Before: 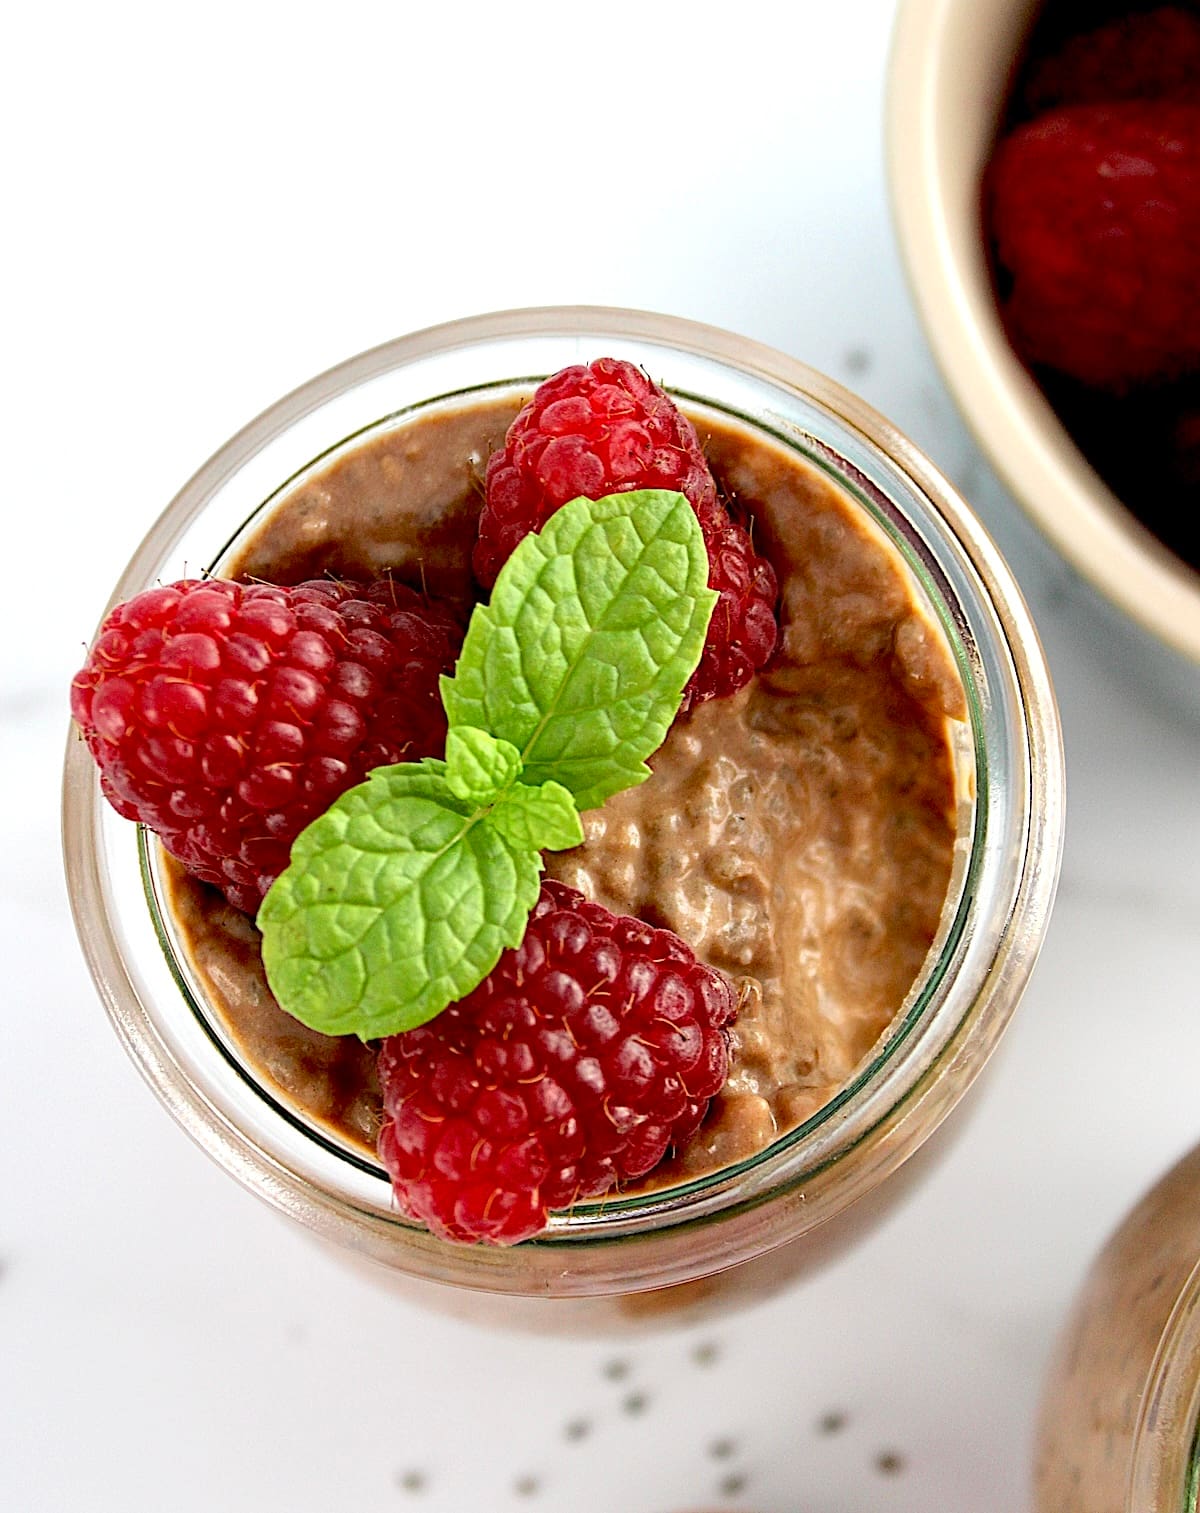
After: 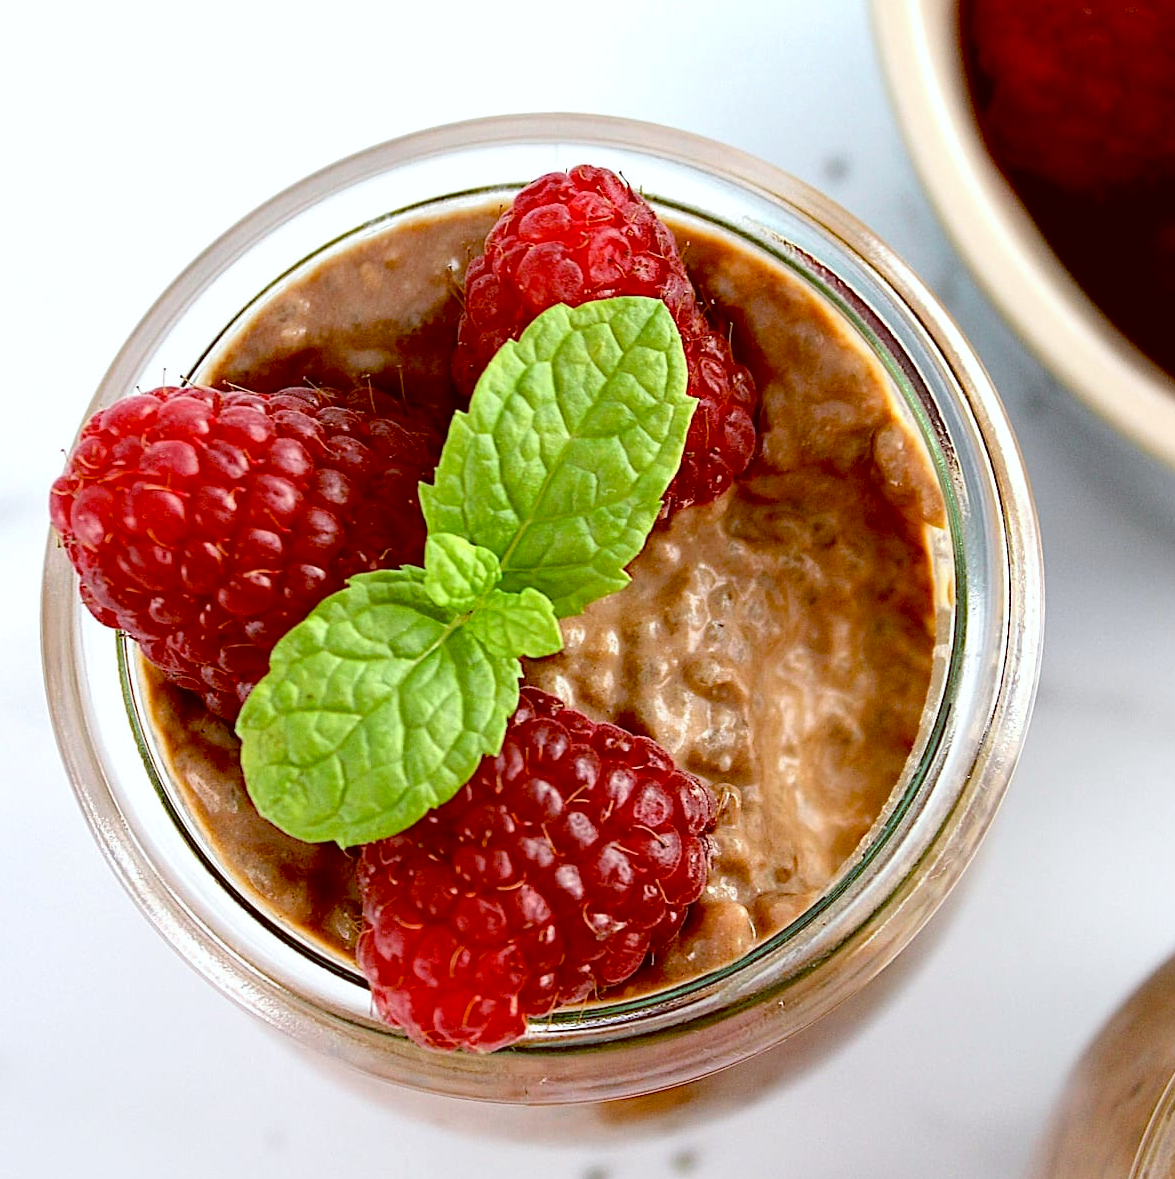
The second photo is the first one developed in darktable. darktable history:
crop and rotate: left 1.814%, top 12.818%, right 0.25%, bottom 9.225%
color balance: lift [1, 1.015, 1.004, 0.985], gamma [1, 0.958, 0.971, 1.042], gain [1, 0.956, 0.977, 1.044]
